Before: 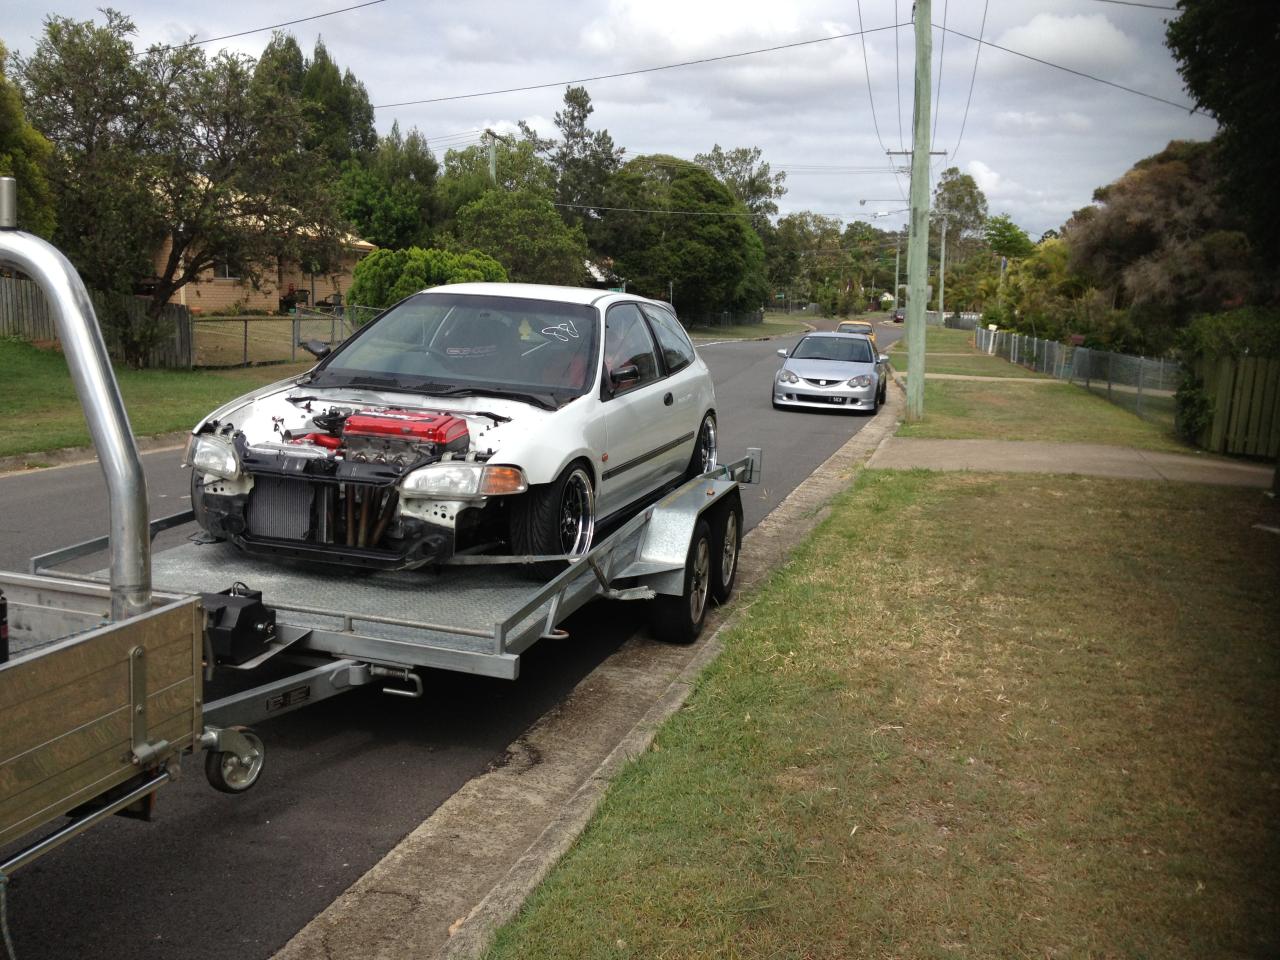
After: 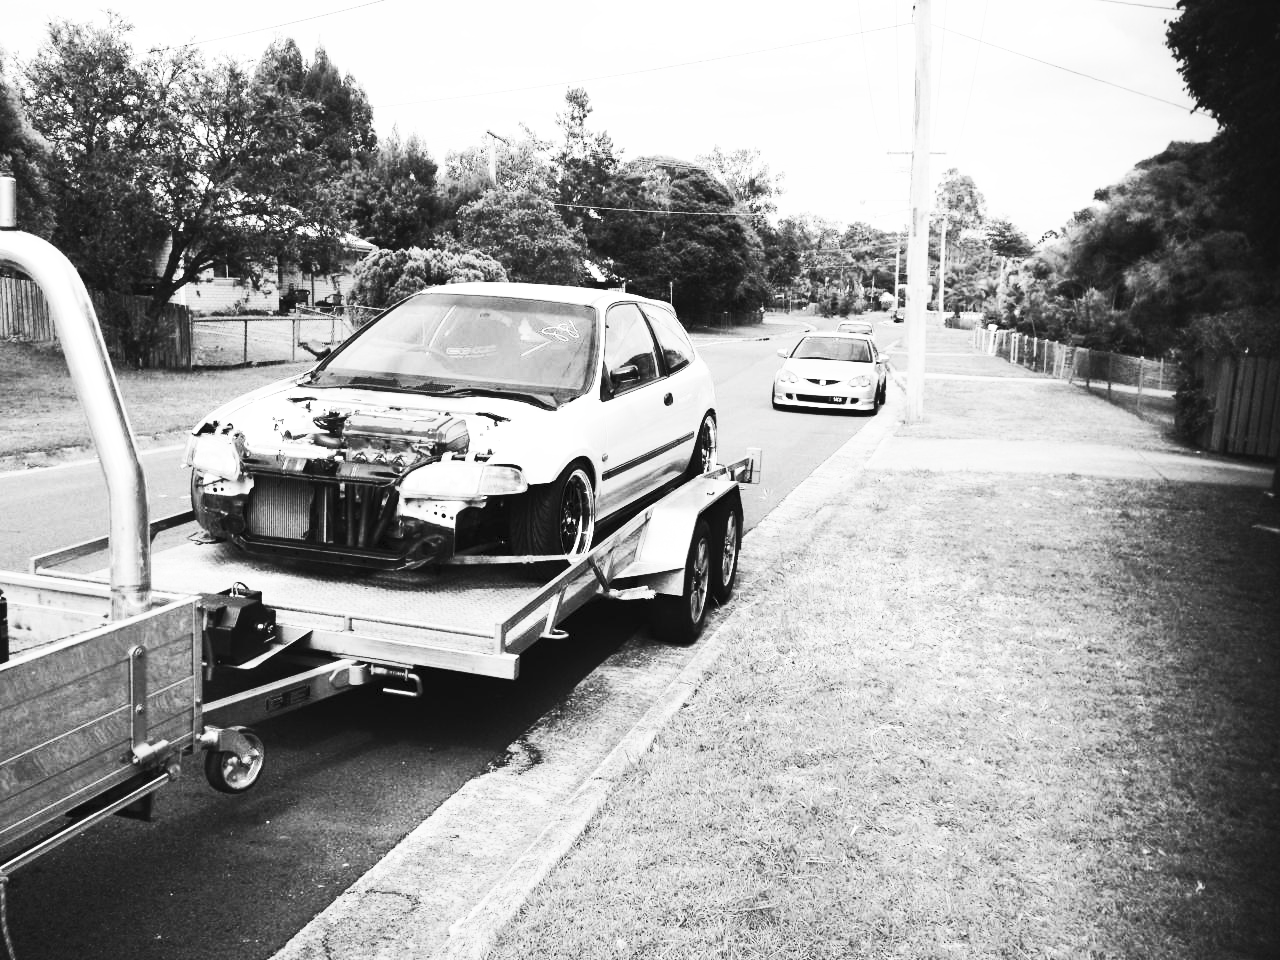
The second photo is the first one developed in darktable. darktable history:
base curve: curves: ch0 [(0, 0) (0.028, 0.03) (0.121, 0.232) (0.46, 0.748) (0.859, 0.968) (1, 1)], preserve colors none
contrast brightness saturation: contrast 0.522, brightness 0.461, saturation -0.998
